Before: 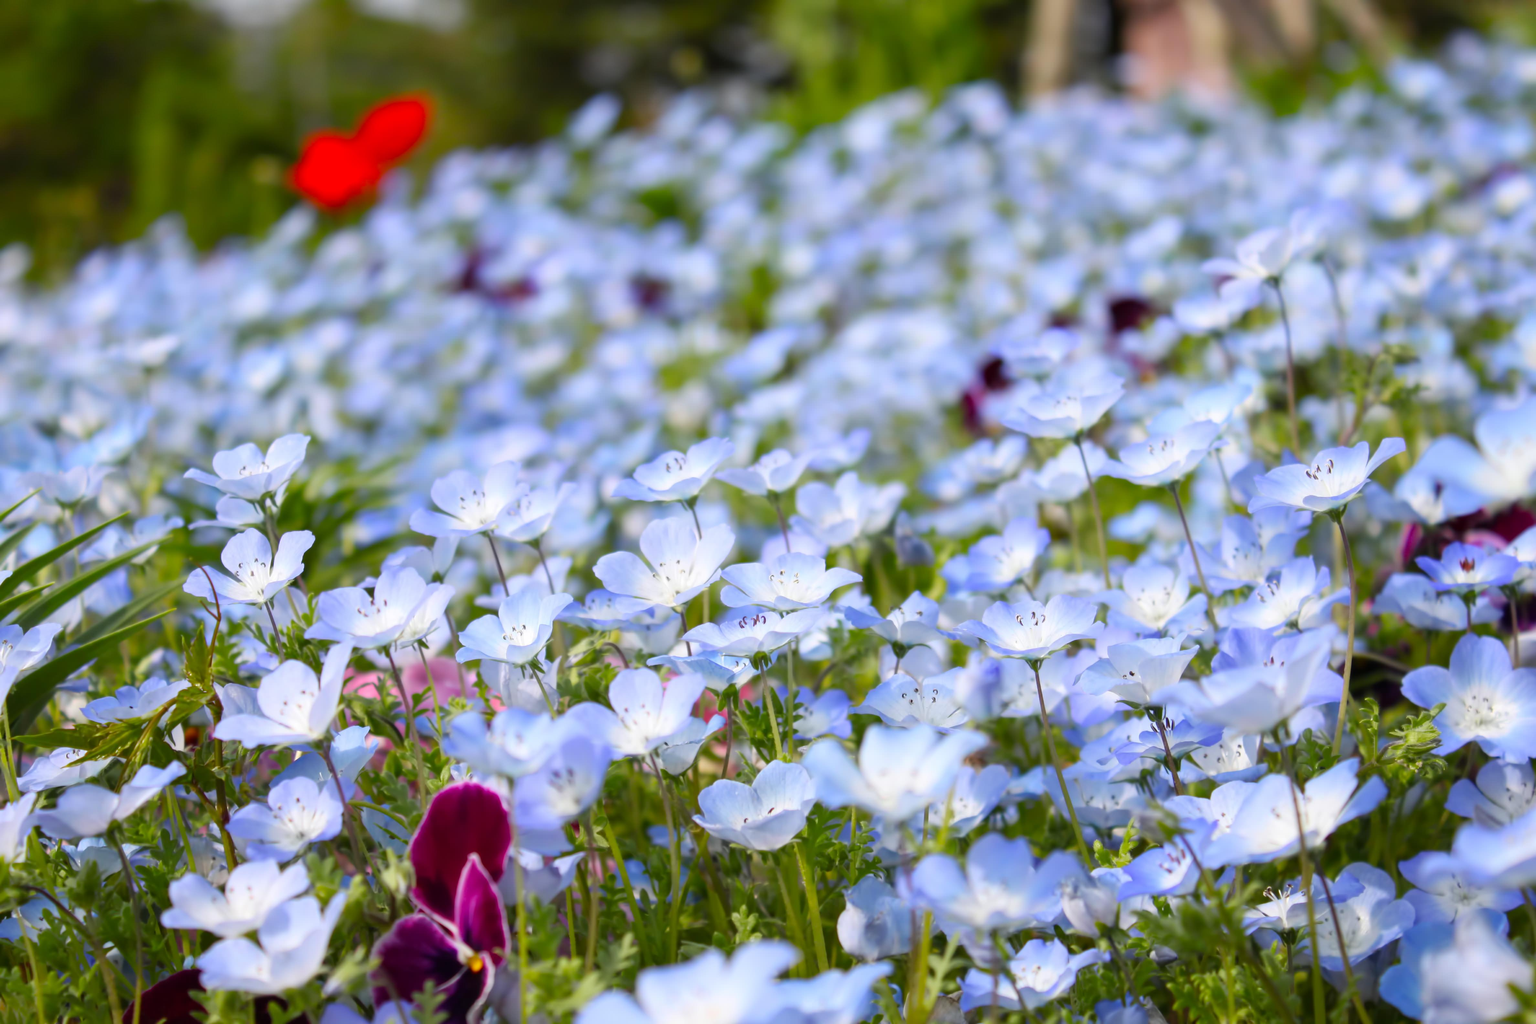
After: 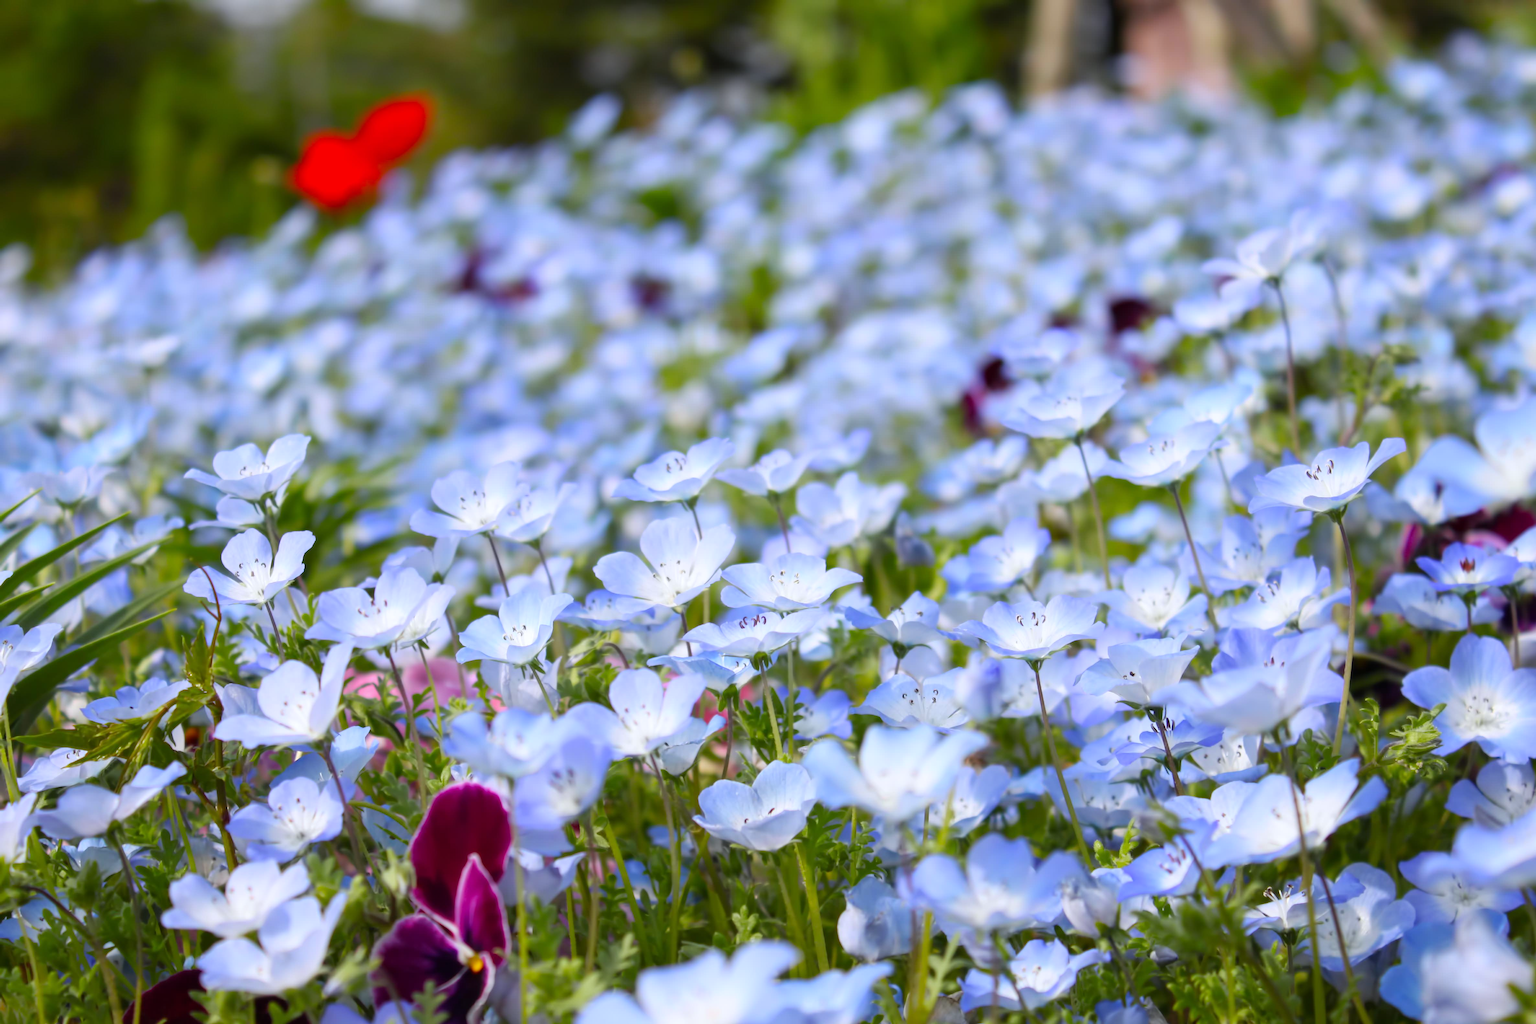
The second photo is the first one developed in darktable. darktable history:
tone equalizer: on, module defaults
white balance: red 0.983, blue 1.036
